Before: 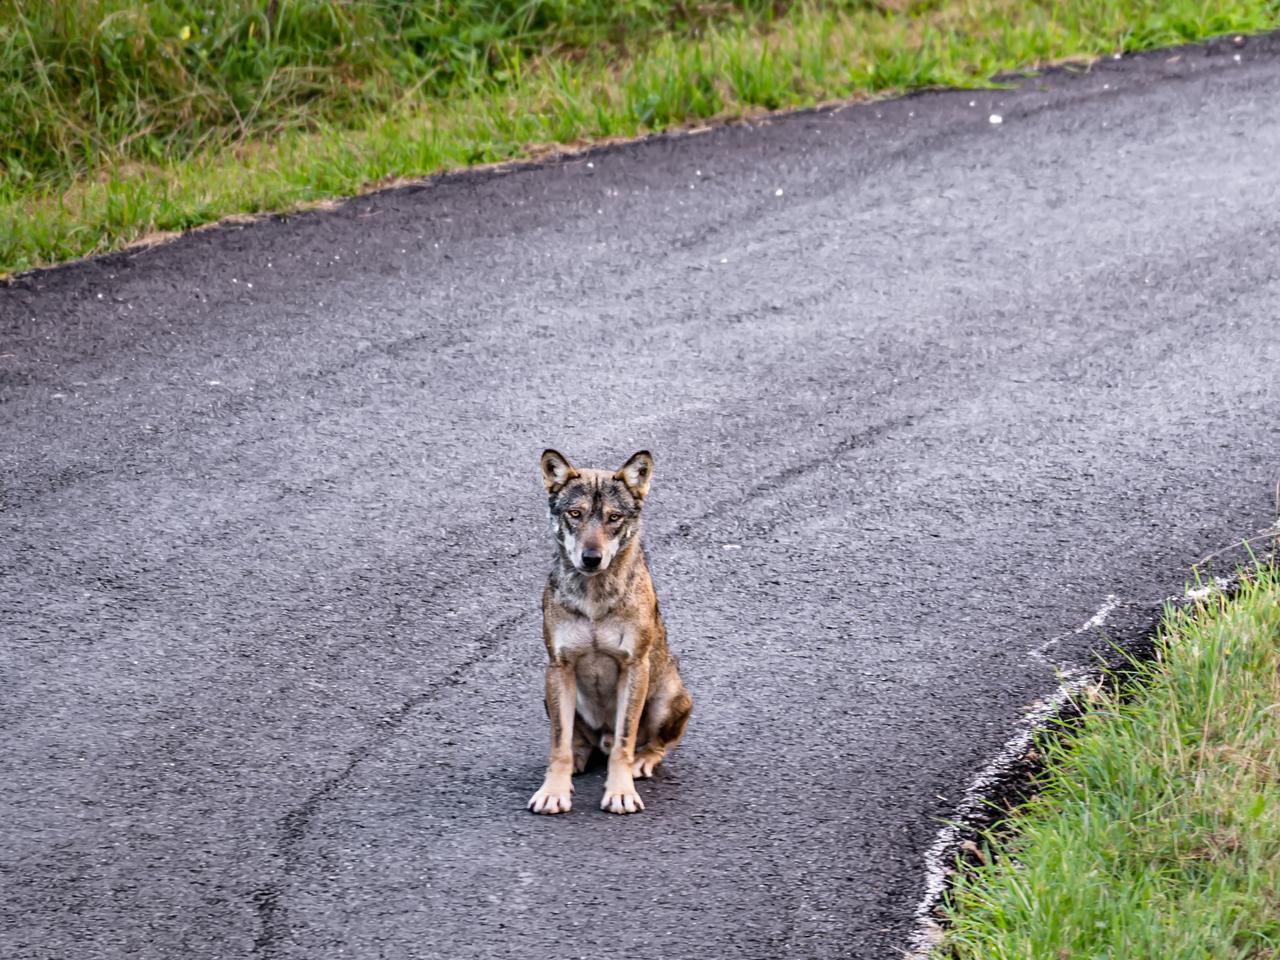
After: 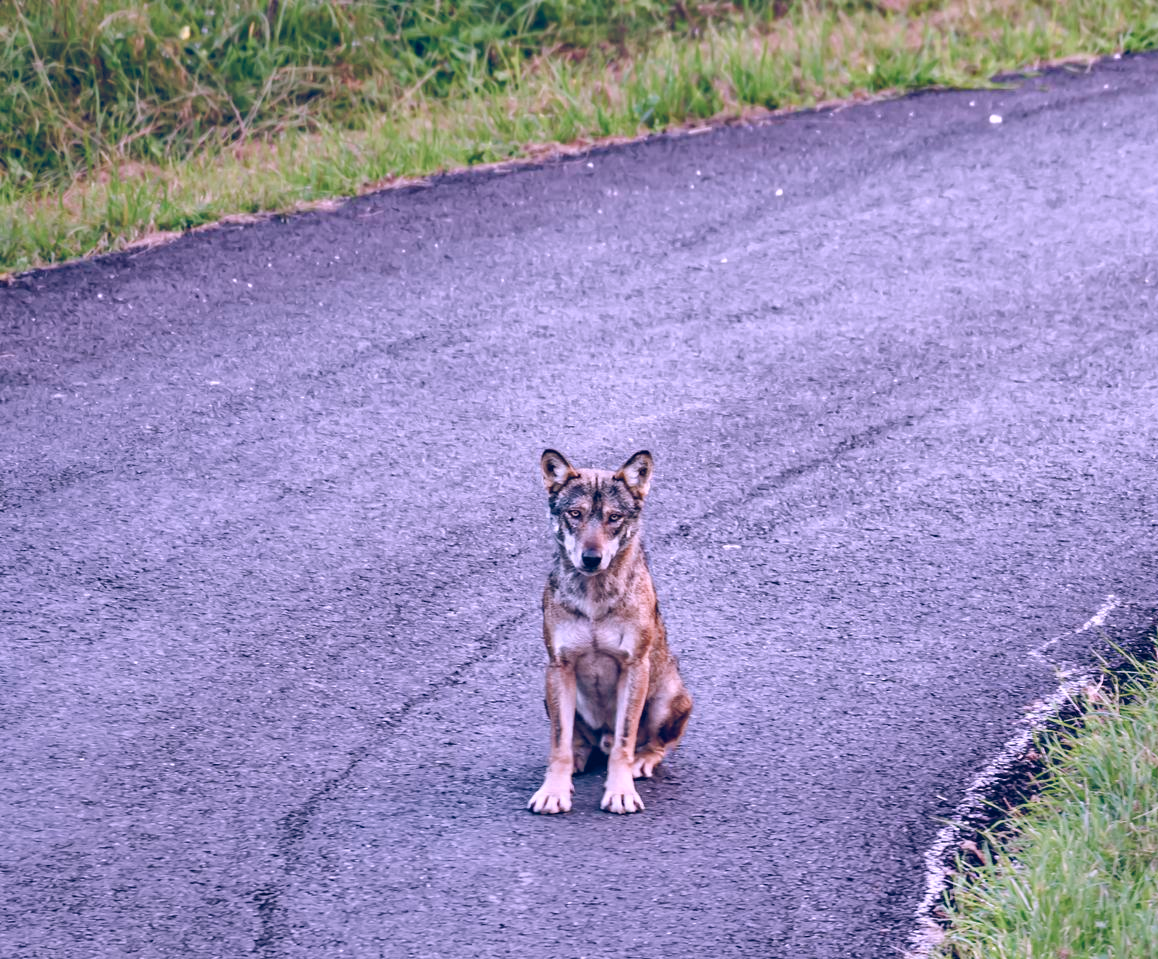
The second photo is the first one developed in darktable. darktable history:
crop: right 9.489%, bottom 0.043%
color balance rgb: global offset › luminance -0.291%, global offset › chroma 0.304%, global offset › hue 258.8°, perceptual saturation grading › global saturation 20%, perceptual saturation grading › highlights -49.084%, perceptual saturation grading › shadows 25.499%, perceptual brilliance grading › mid-tones 9.366%, perceptual brilliance grading › shadows 14.92%, global vibrance 14.249%
shadows and highlights: white point adjustment 0.053, soften with gaussian
exposure: black level correction -0.008, exposure 0.07 EV, compensate highlight preservation false
color correction: highlights a* 15.17, highlights b* -25.32
